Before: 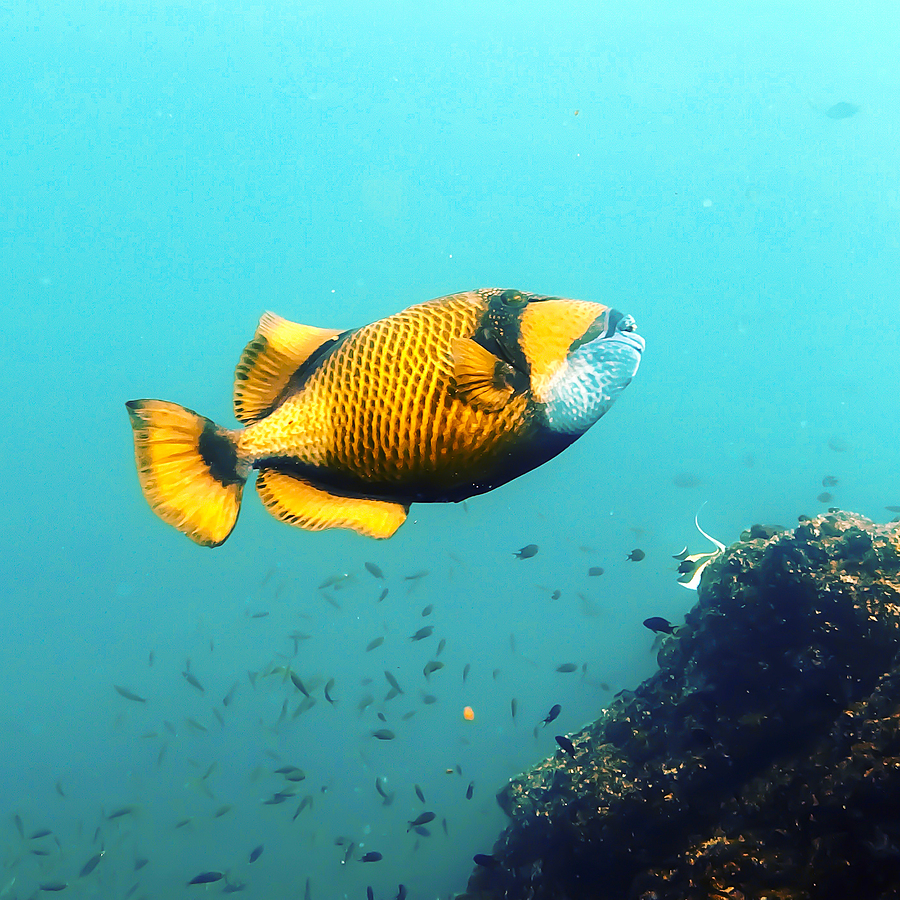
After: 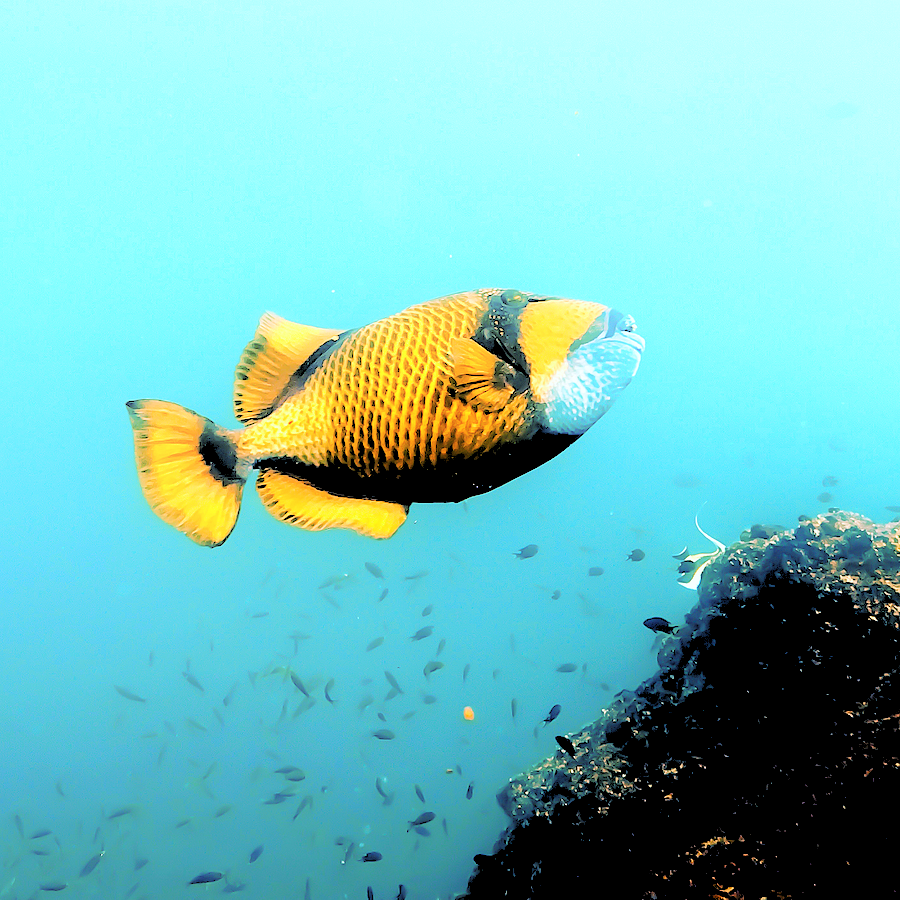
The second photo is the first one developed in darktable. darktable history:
shadows and highlights: shadows -24.28, highlights 49.77, soften with gaussian
rgb levels: levels [[0.027, 0.429, 0.996], [0, 0.5, 1], [0, 0.5, 1]]
white balance: red 0.967, blue 1.049
